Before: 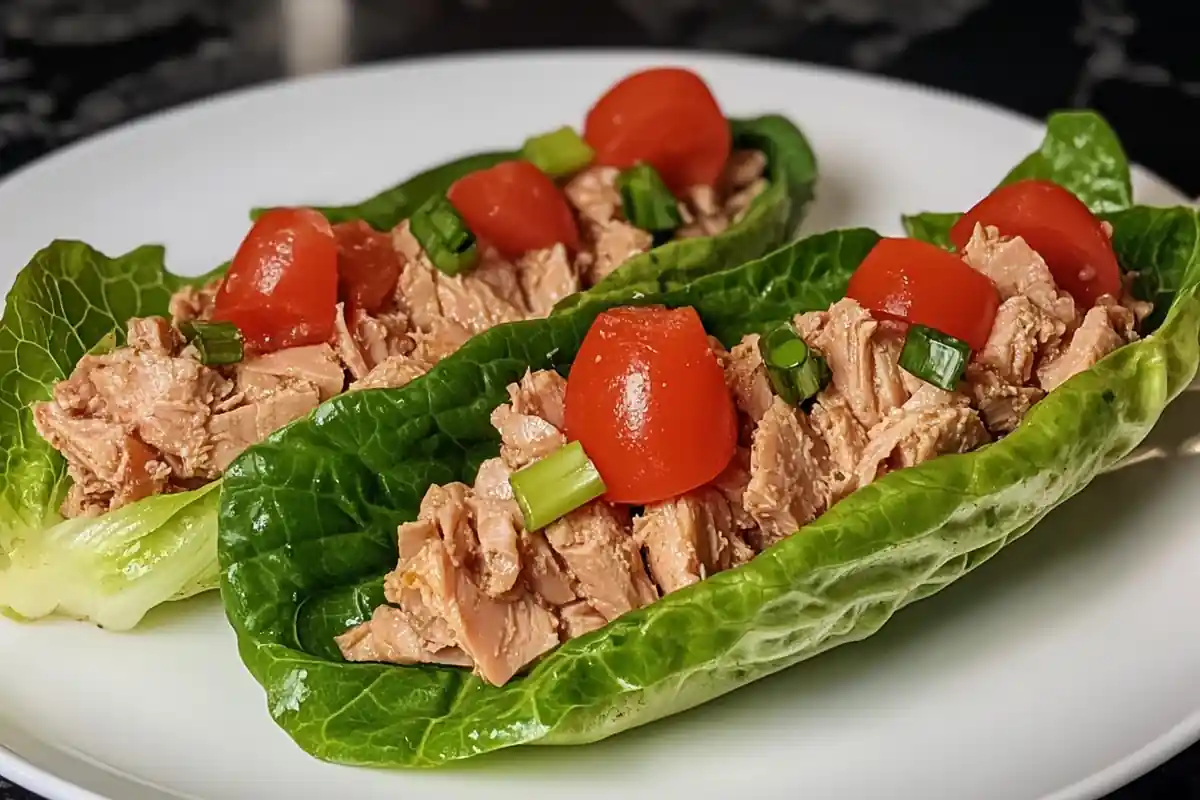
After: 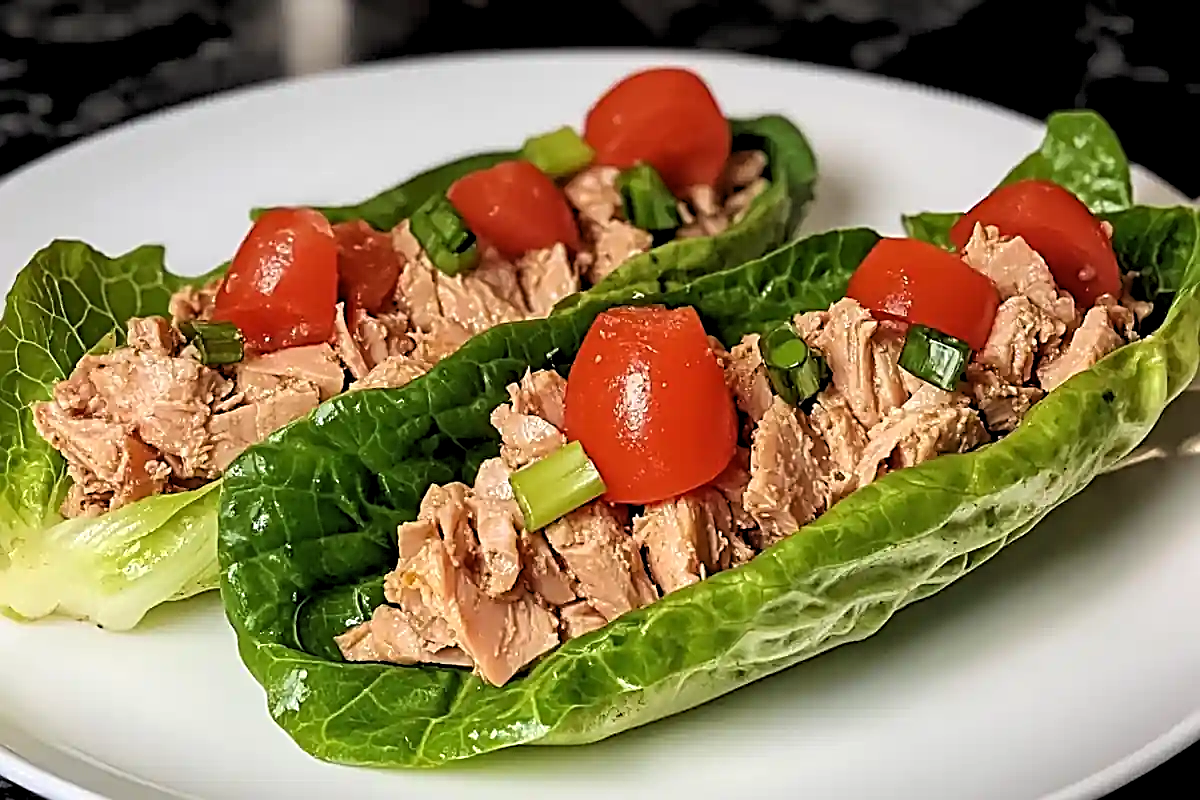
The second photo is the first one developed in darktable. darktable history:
sharpen: radius 2.676, amount 0.669
rgb levels: levels [[0.01, 0.419, 0.839], [0, 0.5, 1], [0, 0.5, 1]]
